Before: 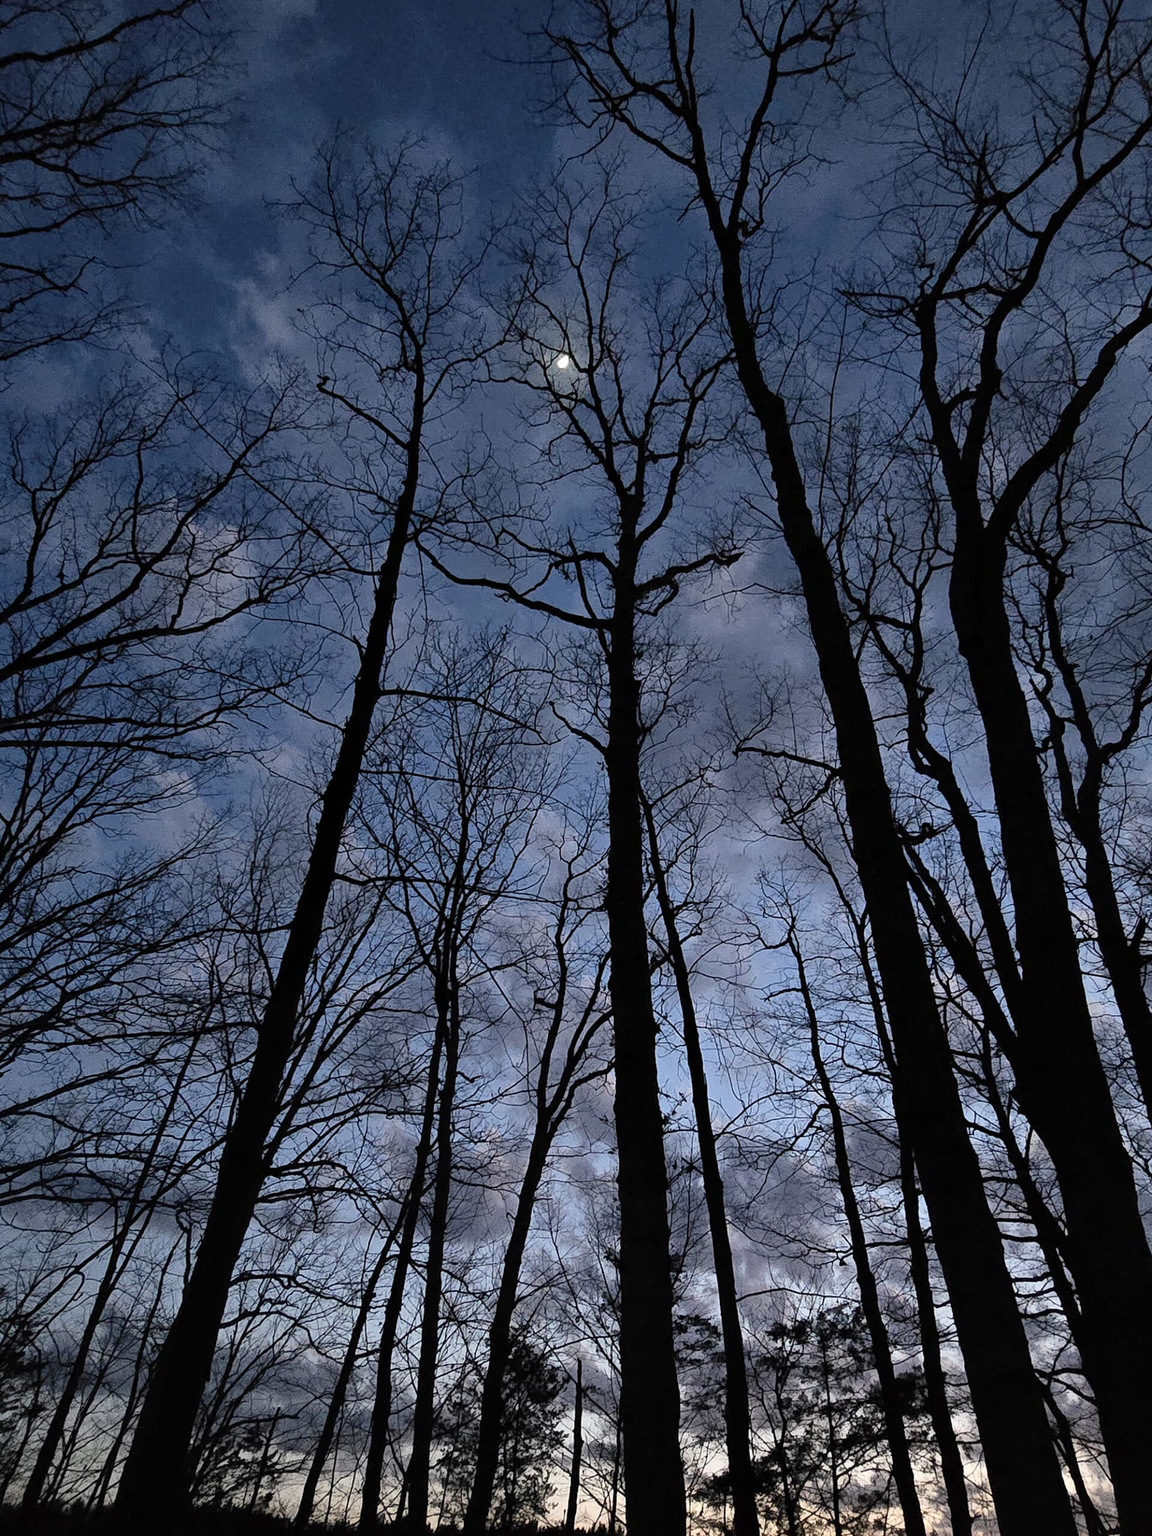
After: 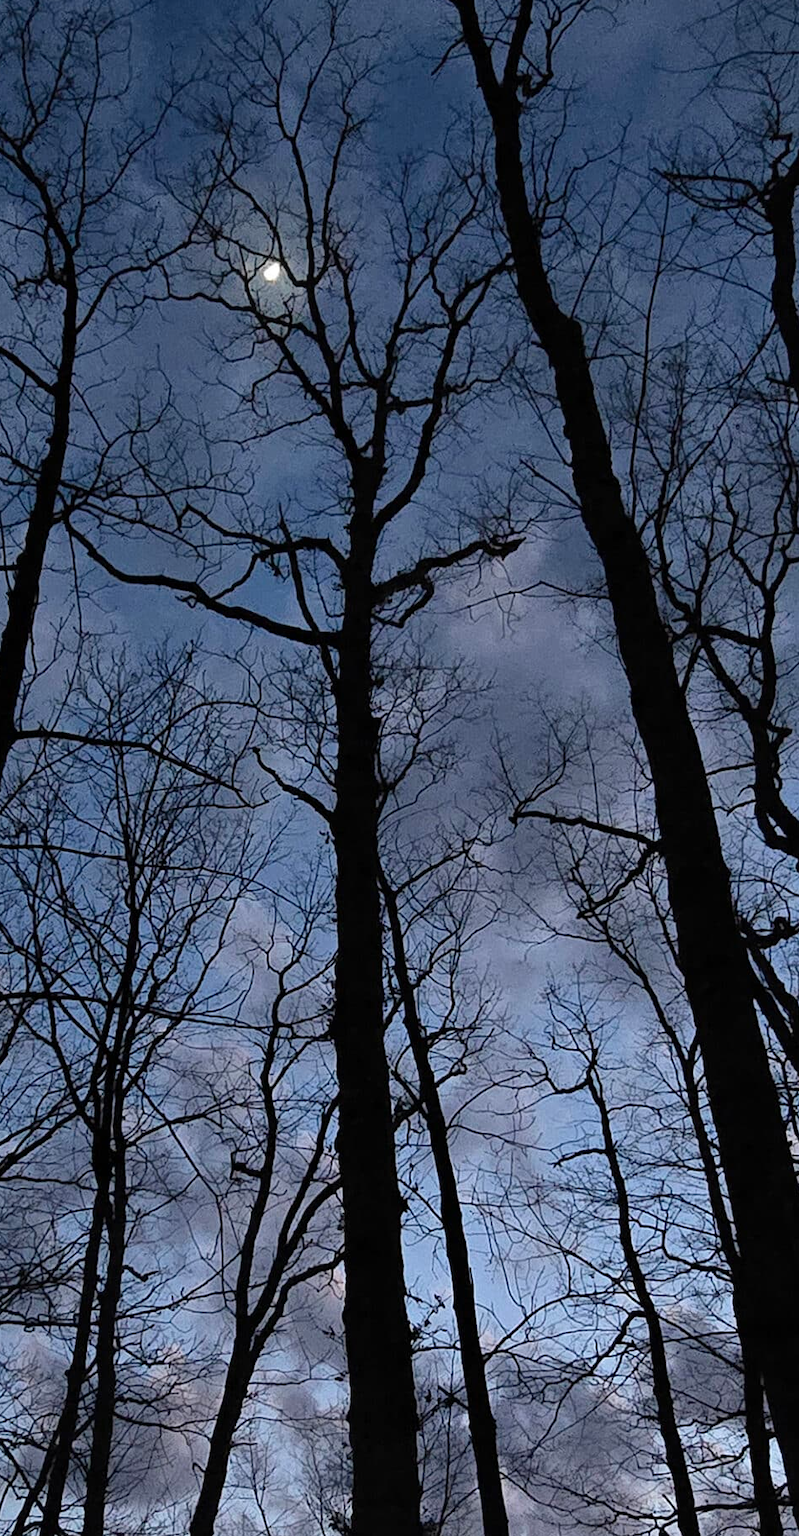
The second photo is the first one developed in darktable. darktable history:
bloom: size 9%, threshold 100%, strength 7%
crop: left 32.075%, top 10.976%, right 18.355%, bottom 17.596%
exposure: compensate highlight preservation false
